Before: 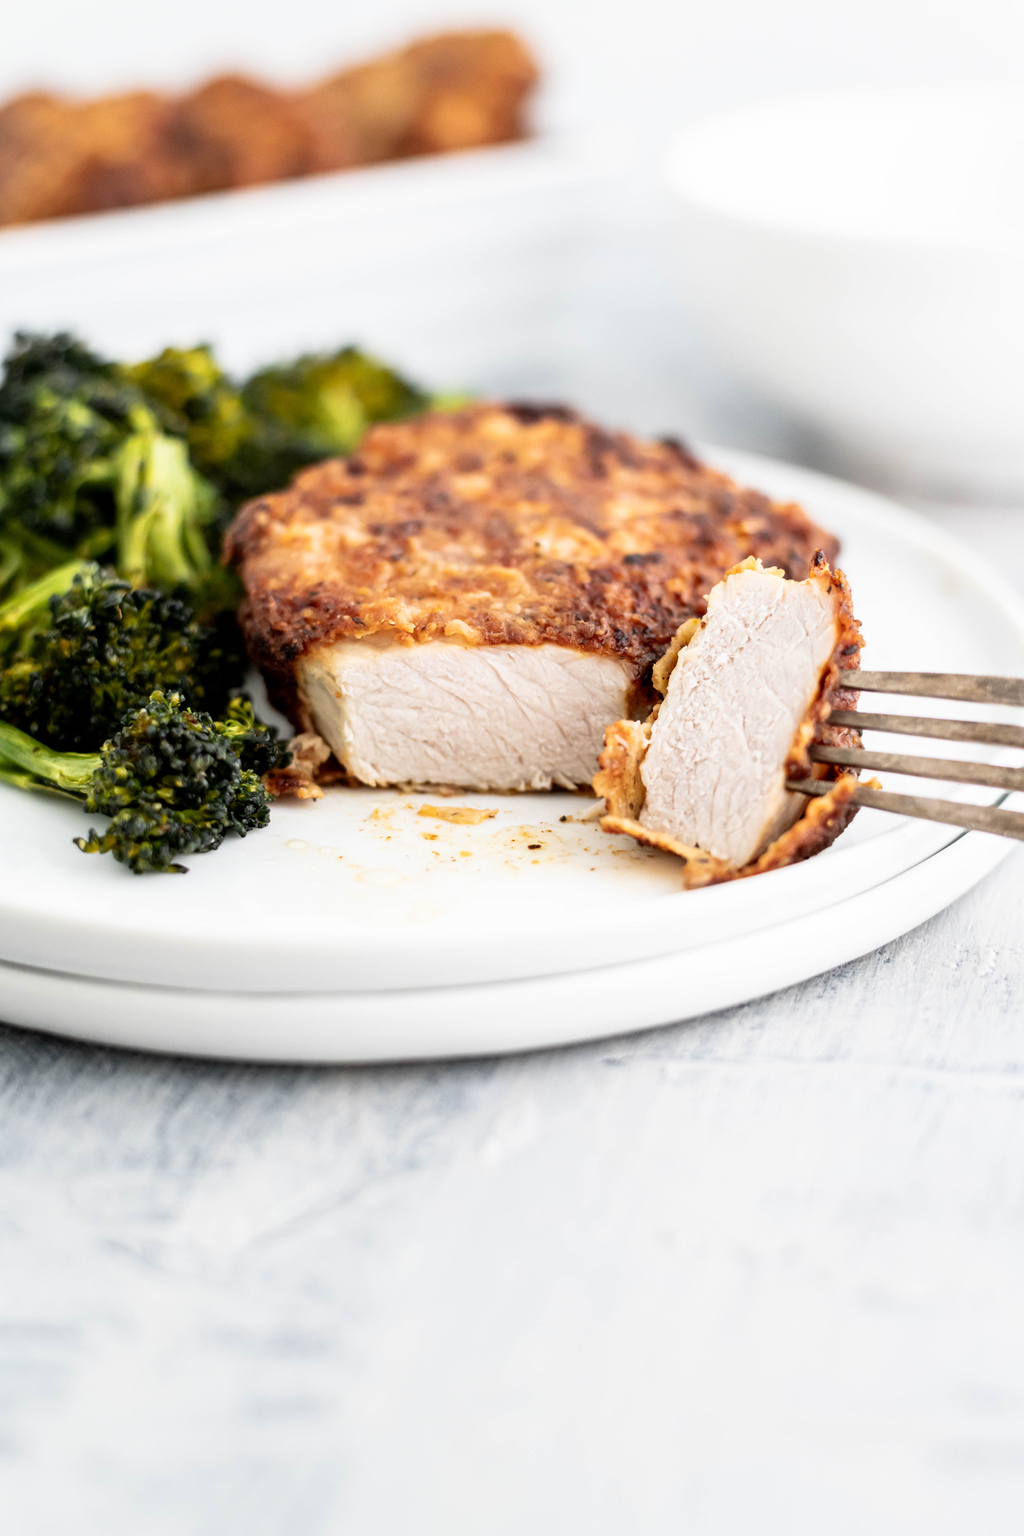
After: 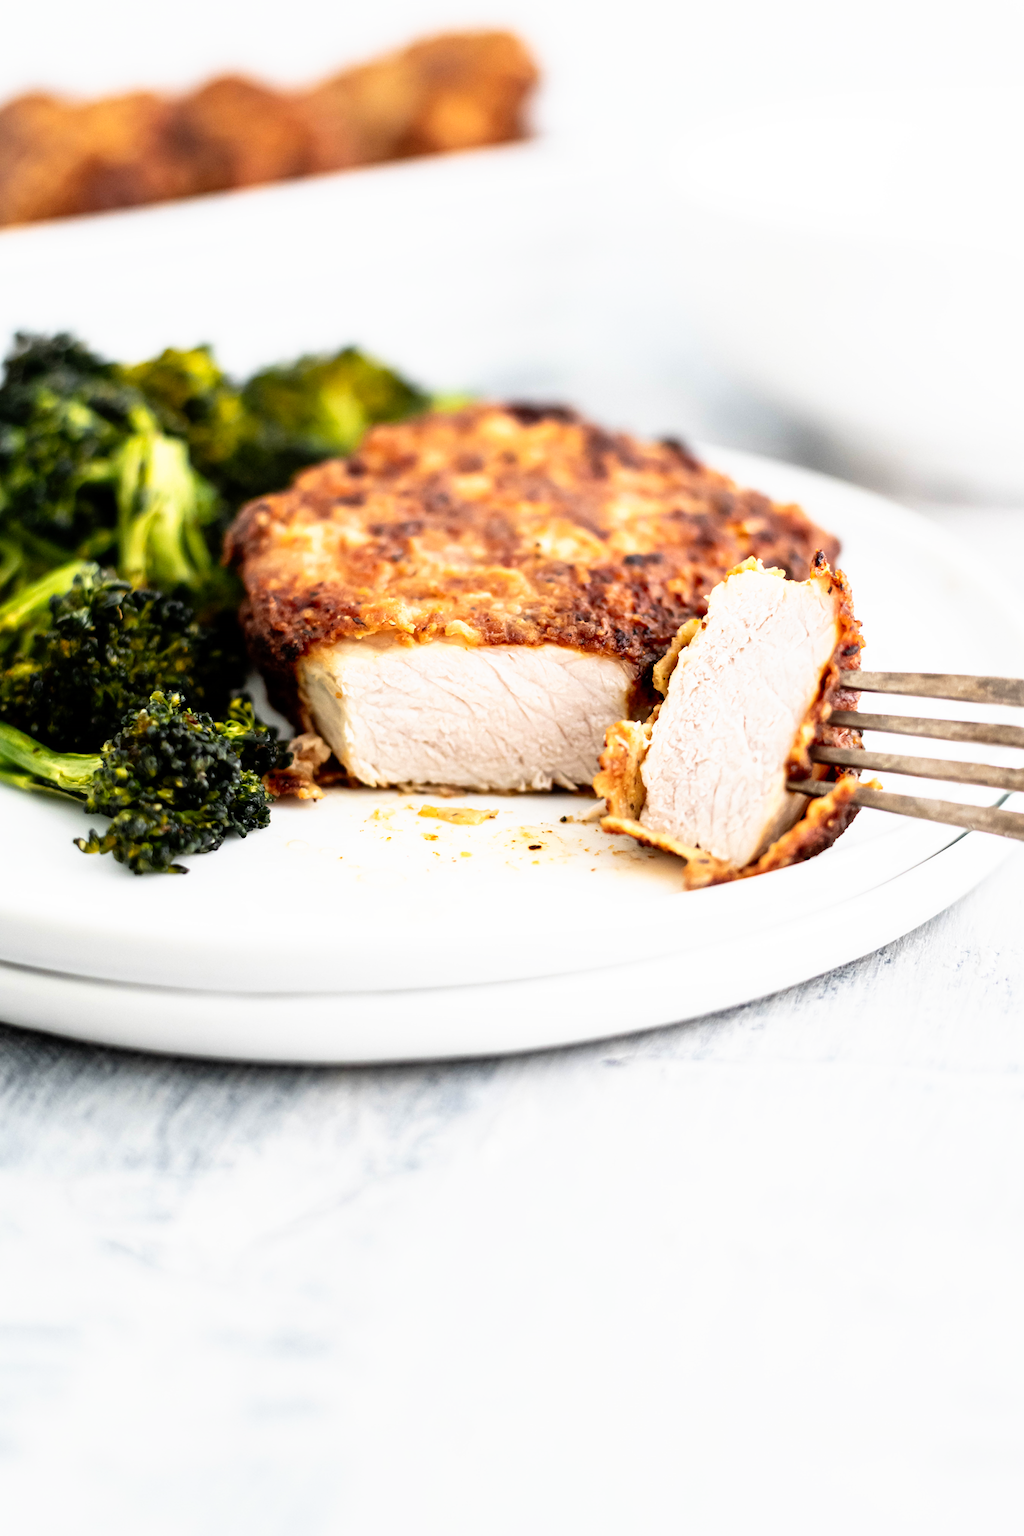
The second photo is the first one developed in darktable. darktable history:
tone curve: curves: ch0 [(0, 0) (0.003, 0.001) (0.011, 0.005) (0.025, 0.011) (0.044, 0.02) (0.069, 0.031) (0.1, 0.045) (0.136, 0.078) (0.177, 0.124) (0.224, 0.18) (0.277, 0.245) (0.335, 0.315) (0.399, 0.393) (0.468, 0.477) (0.543, 0.569) (0.623, 0.666) (0.709, 0.771) (0.801, 0.871) (0.898, 0.965) (1, 1)], preserve colors none
